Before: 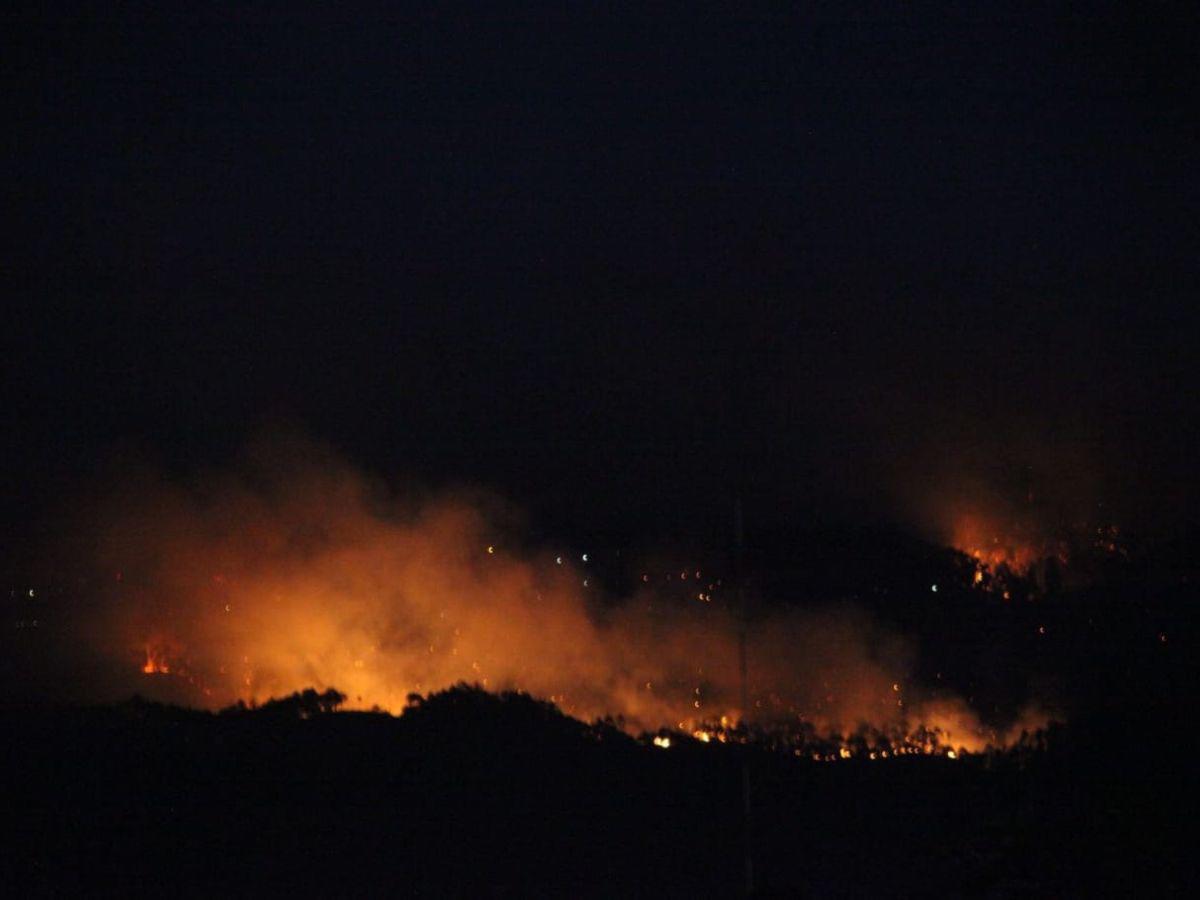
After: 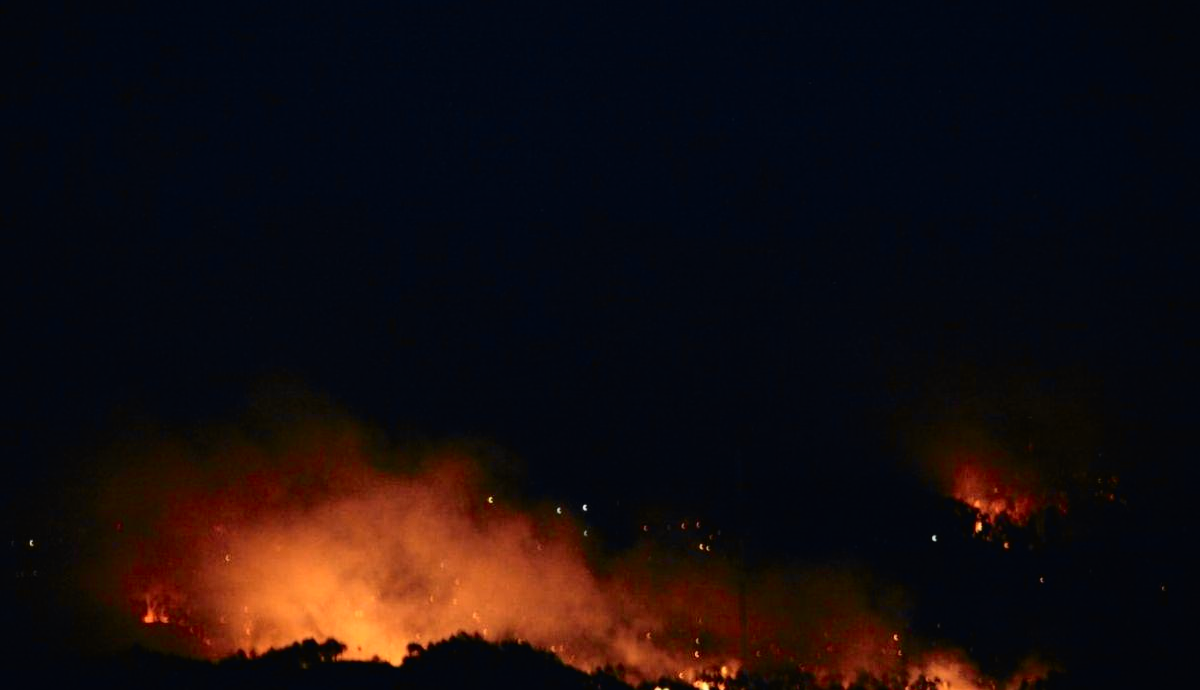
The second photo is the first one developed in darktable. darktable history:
tone curve: curves: ch0 [(0, 0.011) (0.053, 0.026) (0.174, 0.115) (0.398, 0.444) (0.673, 0.775) (0.829, 0.906) (0.991, 0.981)]; ch1 [(0, 0) (0.276, 0.206) (0.409, 0.383) (0.473, 0.458) (0.492, 0.499) (0.521, 0.502) (0.546, 0.543) (0.585, 0.617) (0.659, 0.686) (0.78, 0.8) (1, 1)]; ch2 [(0, 0) (0.438, 0.449) (0.473, 0.469) (0.503, 0.5) (0.523, 0.538) (0.562, 0.598) (0.612, 0.635) (0.695, 0.713) (1, 1)], color space Lab, independent channels, preserve colors none
crop: top 5.631%, bottom 17.632%
exposure: compensate highlight preservation false
